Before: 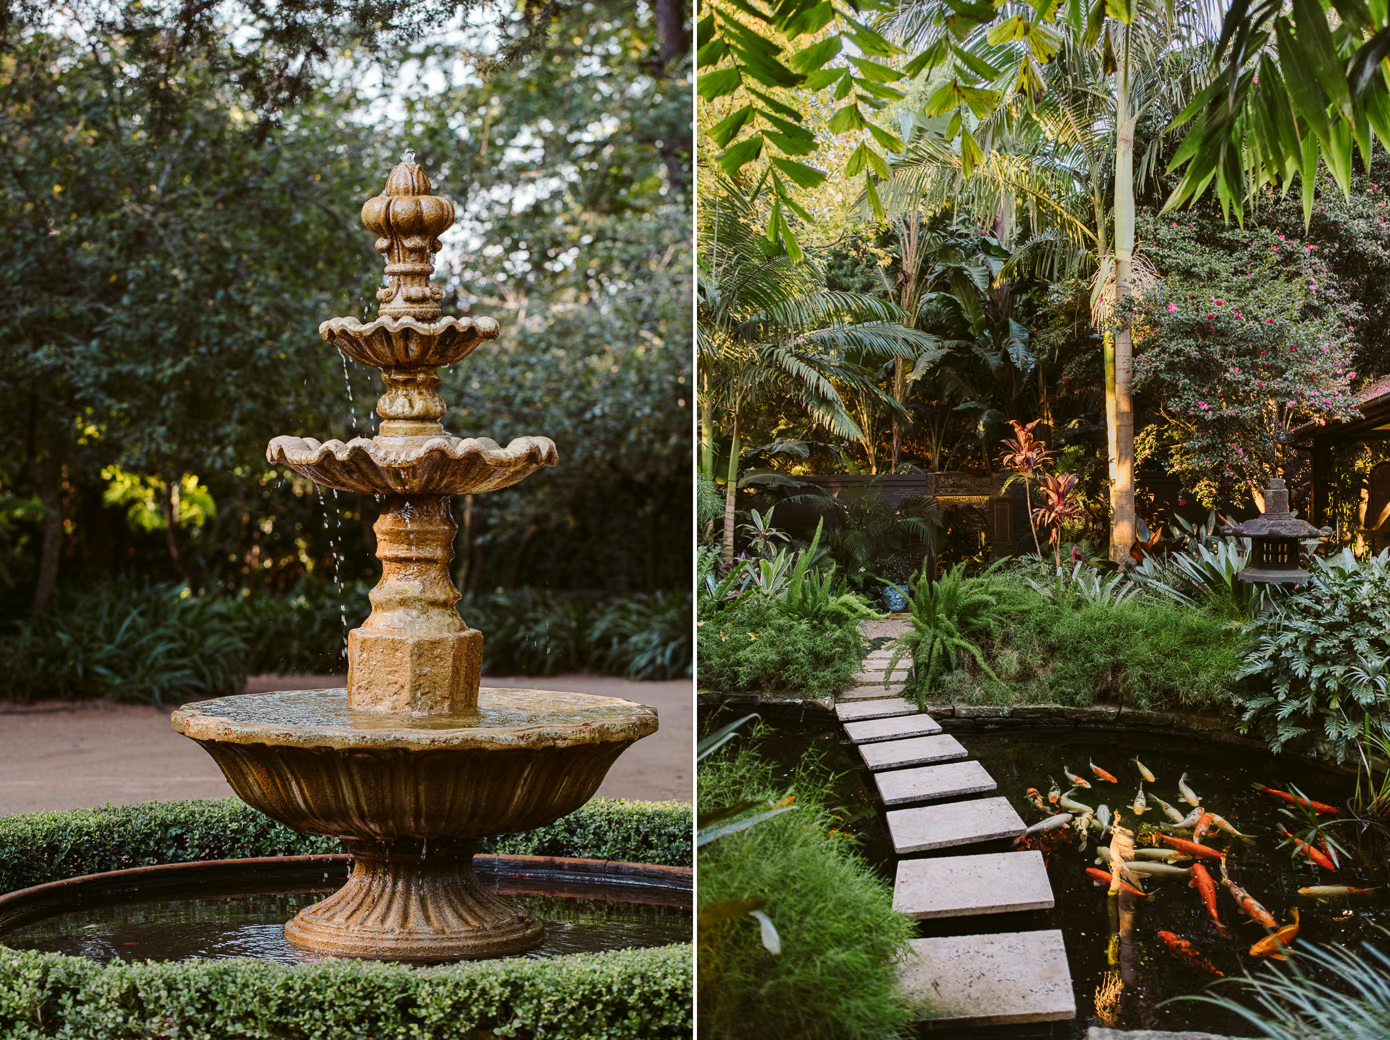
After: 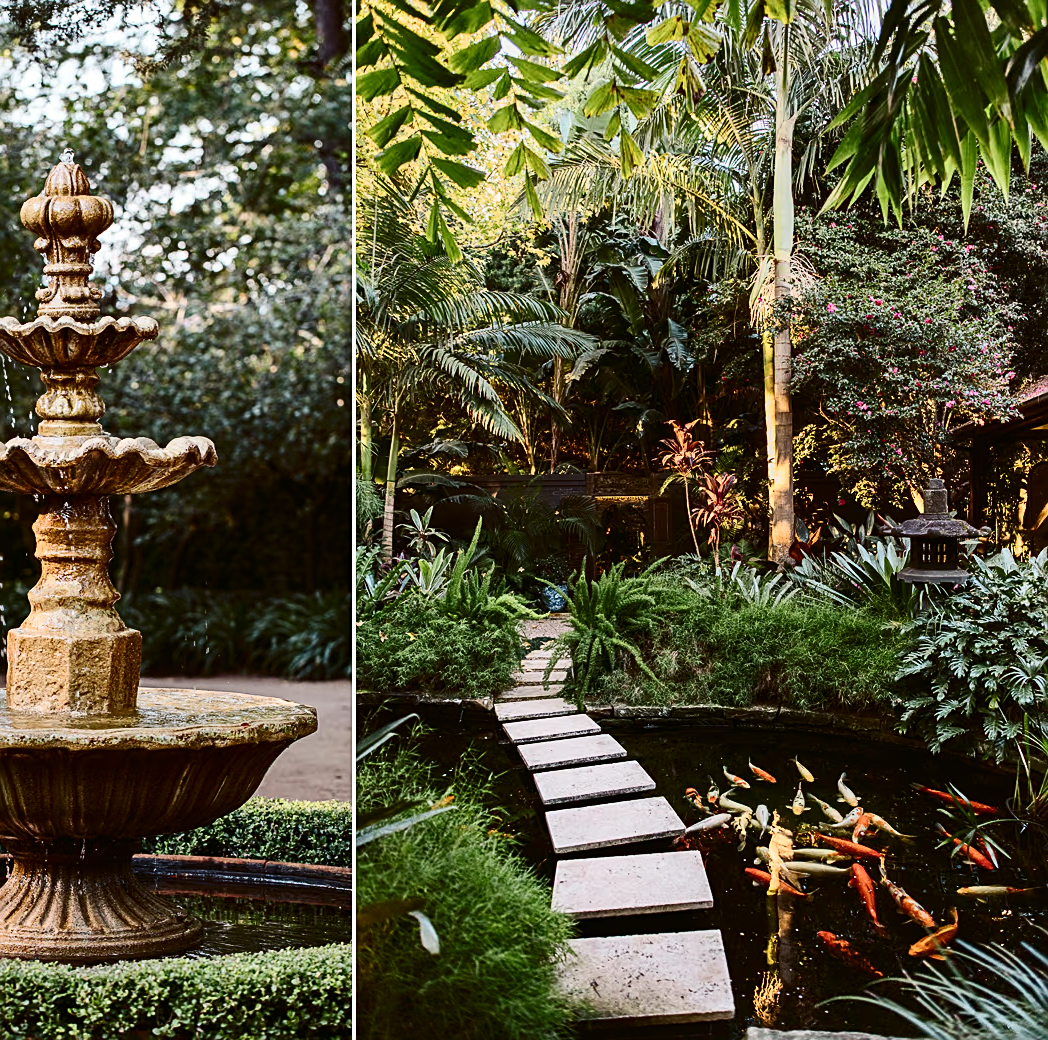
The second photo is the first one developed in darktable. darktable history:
crop and rotate: left 24.6%
sharpen: on, module defaults
contrast brightness saturation: contrast 0.28
